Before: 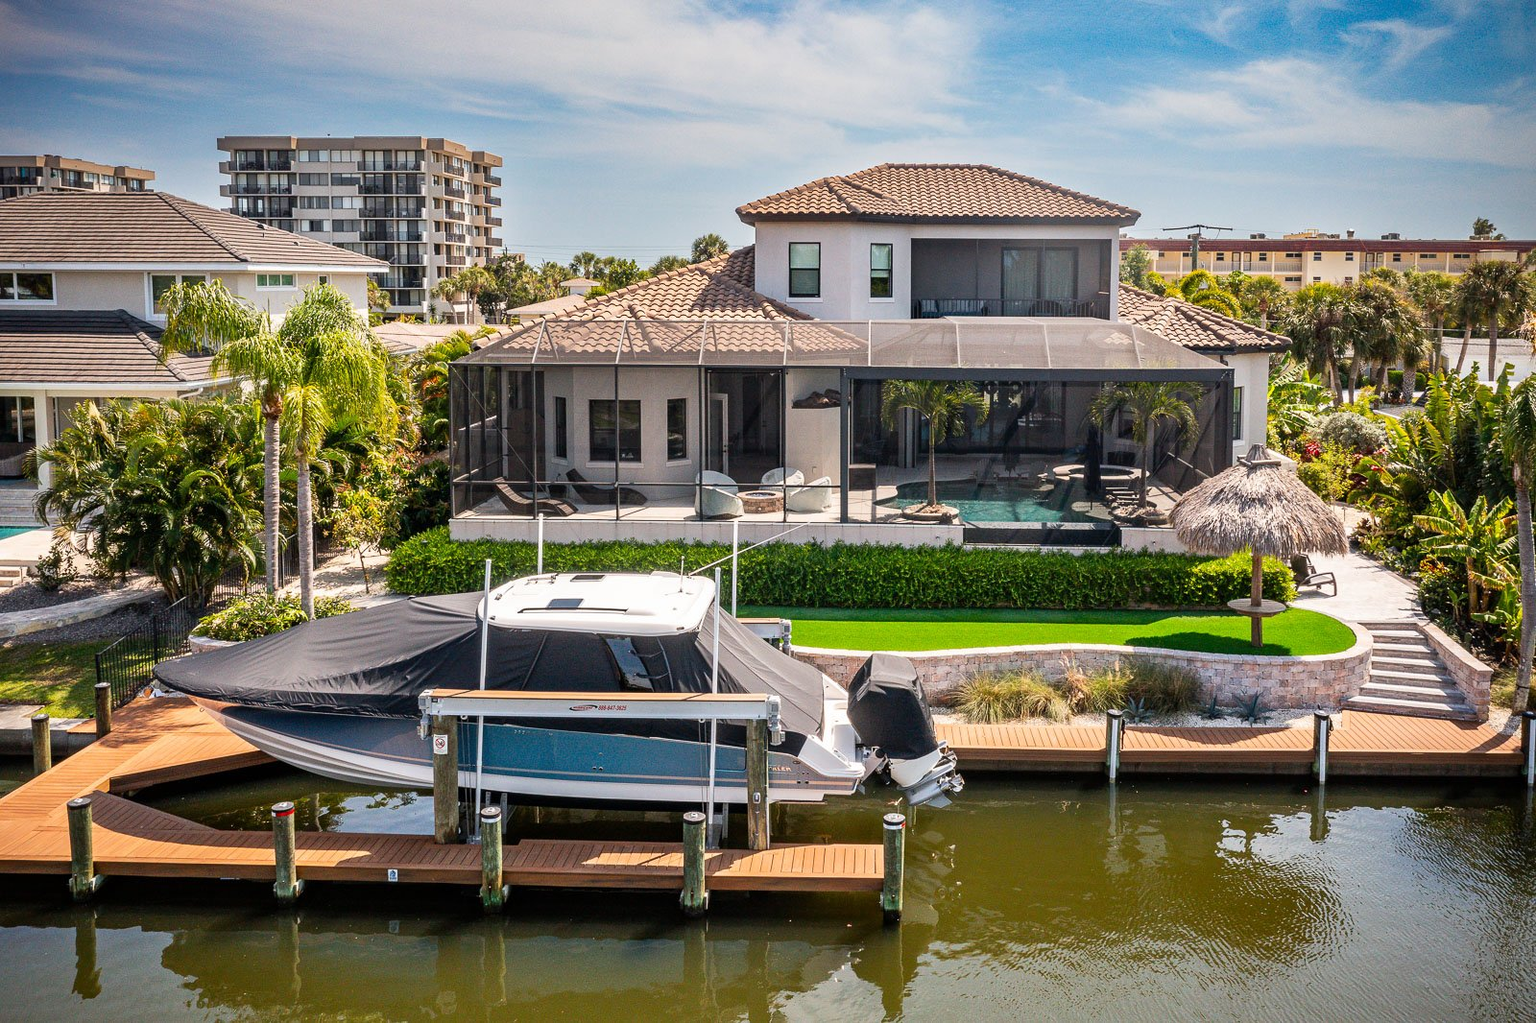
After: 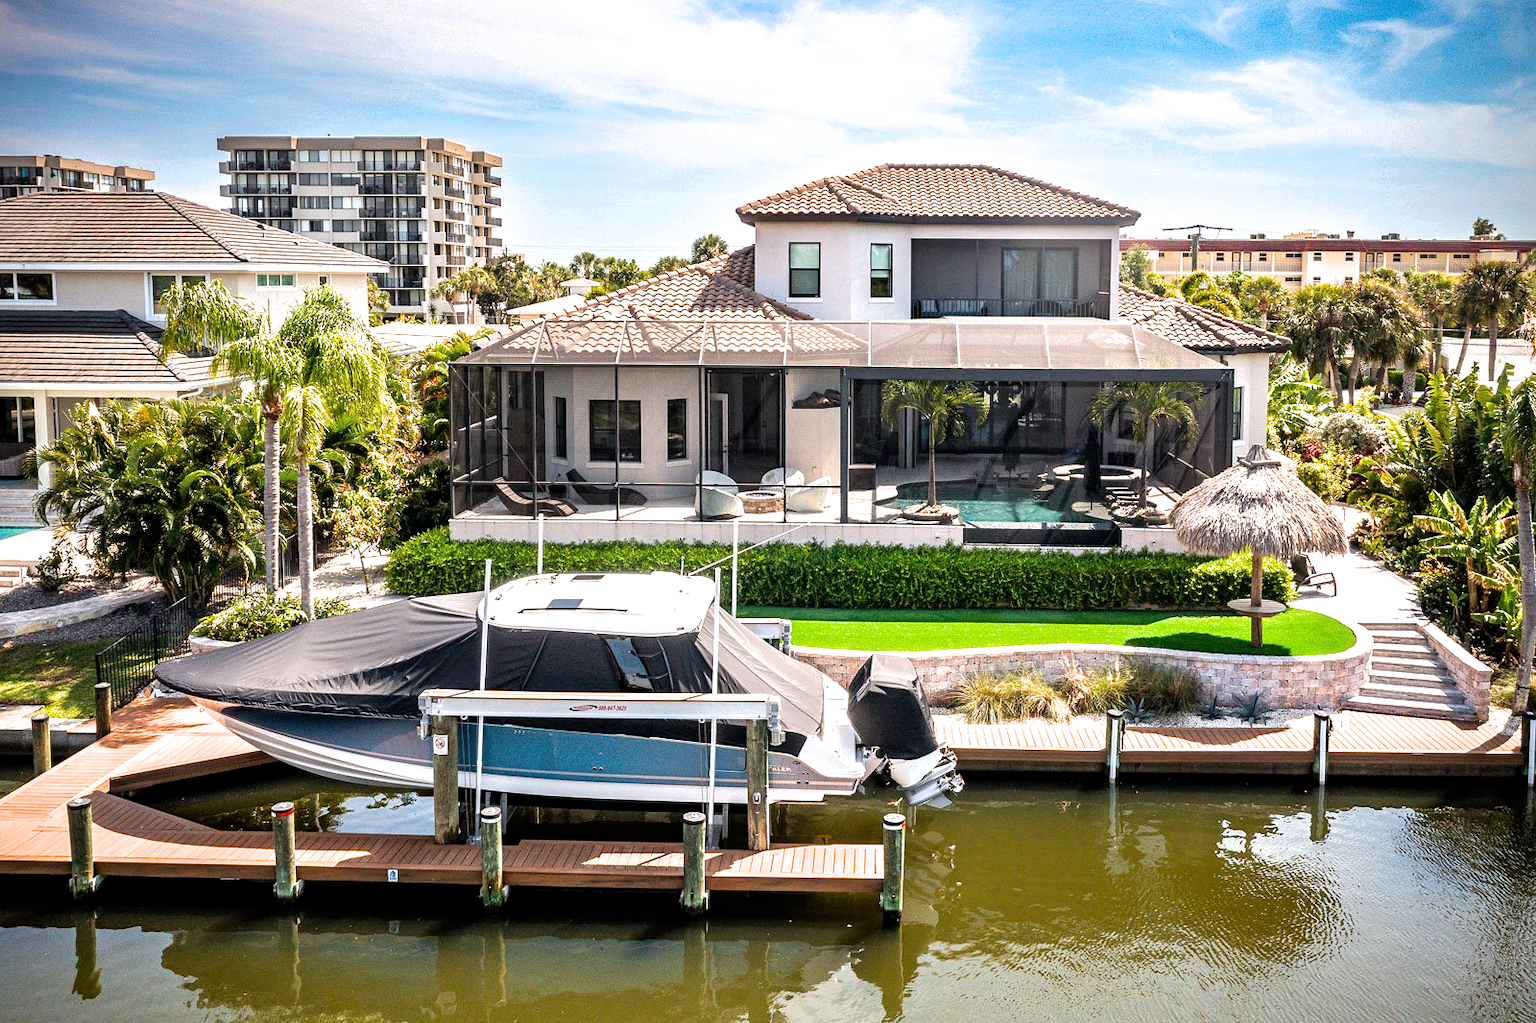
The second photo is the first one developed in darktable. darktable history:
tone equalizer: -8 EV -0.75 EV, -7 EV -0.715 EV, -6 EV -0.588 EV, -5 EV -0.392 EV, -3 EV 0.373 EV, -2 EV 0.6 EV, -1 EV 0.683 EV, +0 EV 0.76 EV, smoothing diameter 24.91%, edges refinement/feathering 7.98, preserve details guided filter
filmic rgb: middle gray luminance 18.41%, black relative exposure -11.45 EV, white relative exposure 2.53 EV, target black luminance 0%, hardness 8.34, latitude 98.97%, contrast 1.082, shadows ↔ highlights balance 0.701%
